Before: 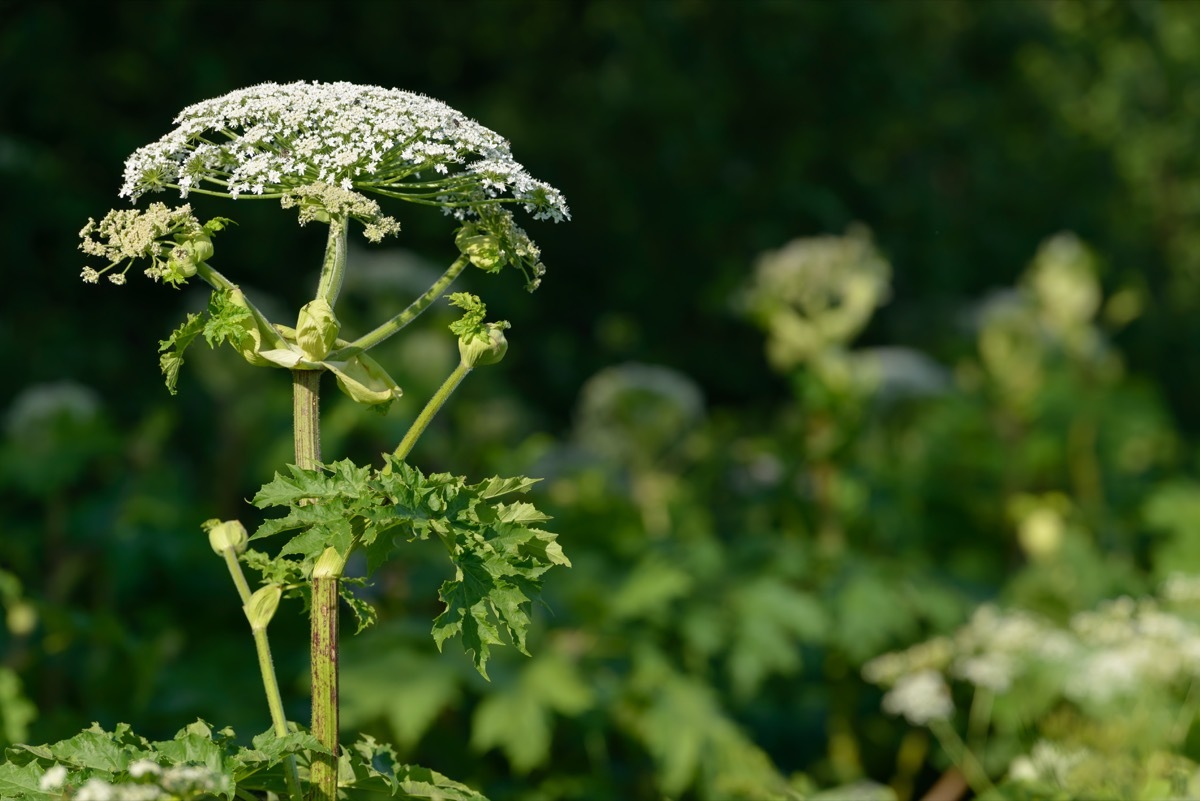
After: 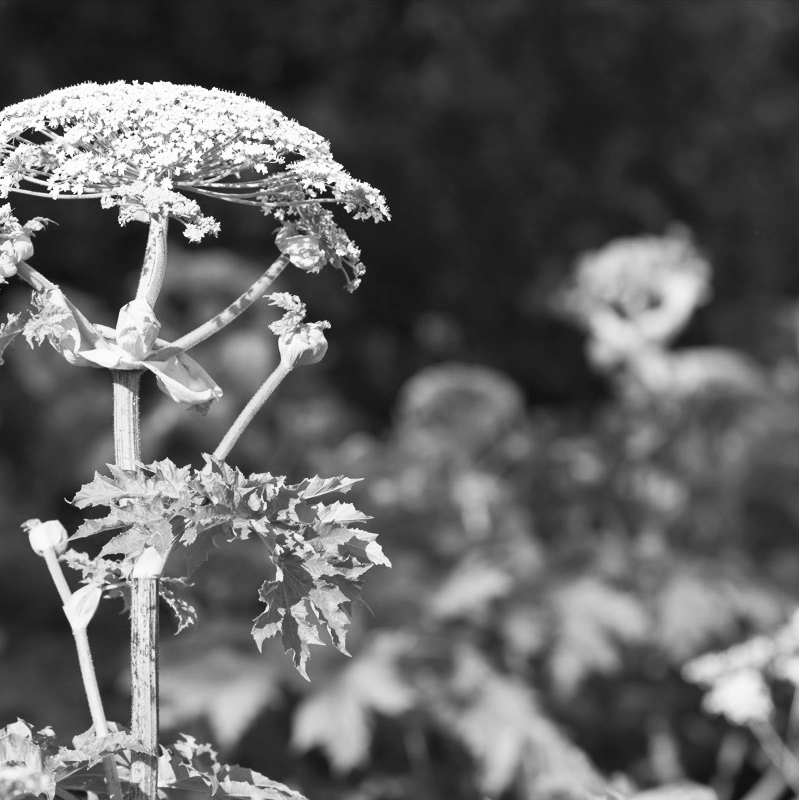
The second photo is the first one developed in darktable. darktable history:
contrast brightness saturation: contrast 0.39, brightness 0.53
crop and rotate: left 15.055%, right 18.278%
exposure: black level correction 0.001, compensate highlight preservation false
monochrome: on, module defaults
